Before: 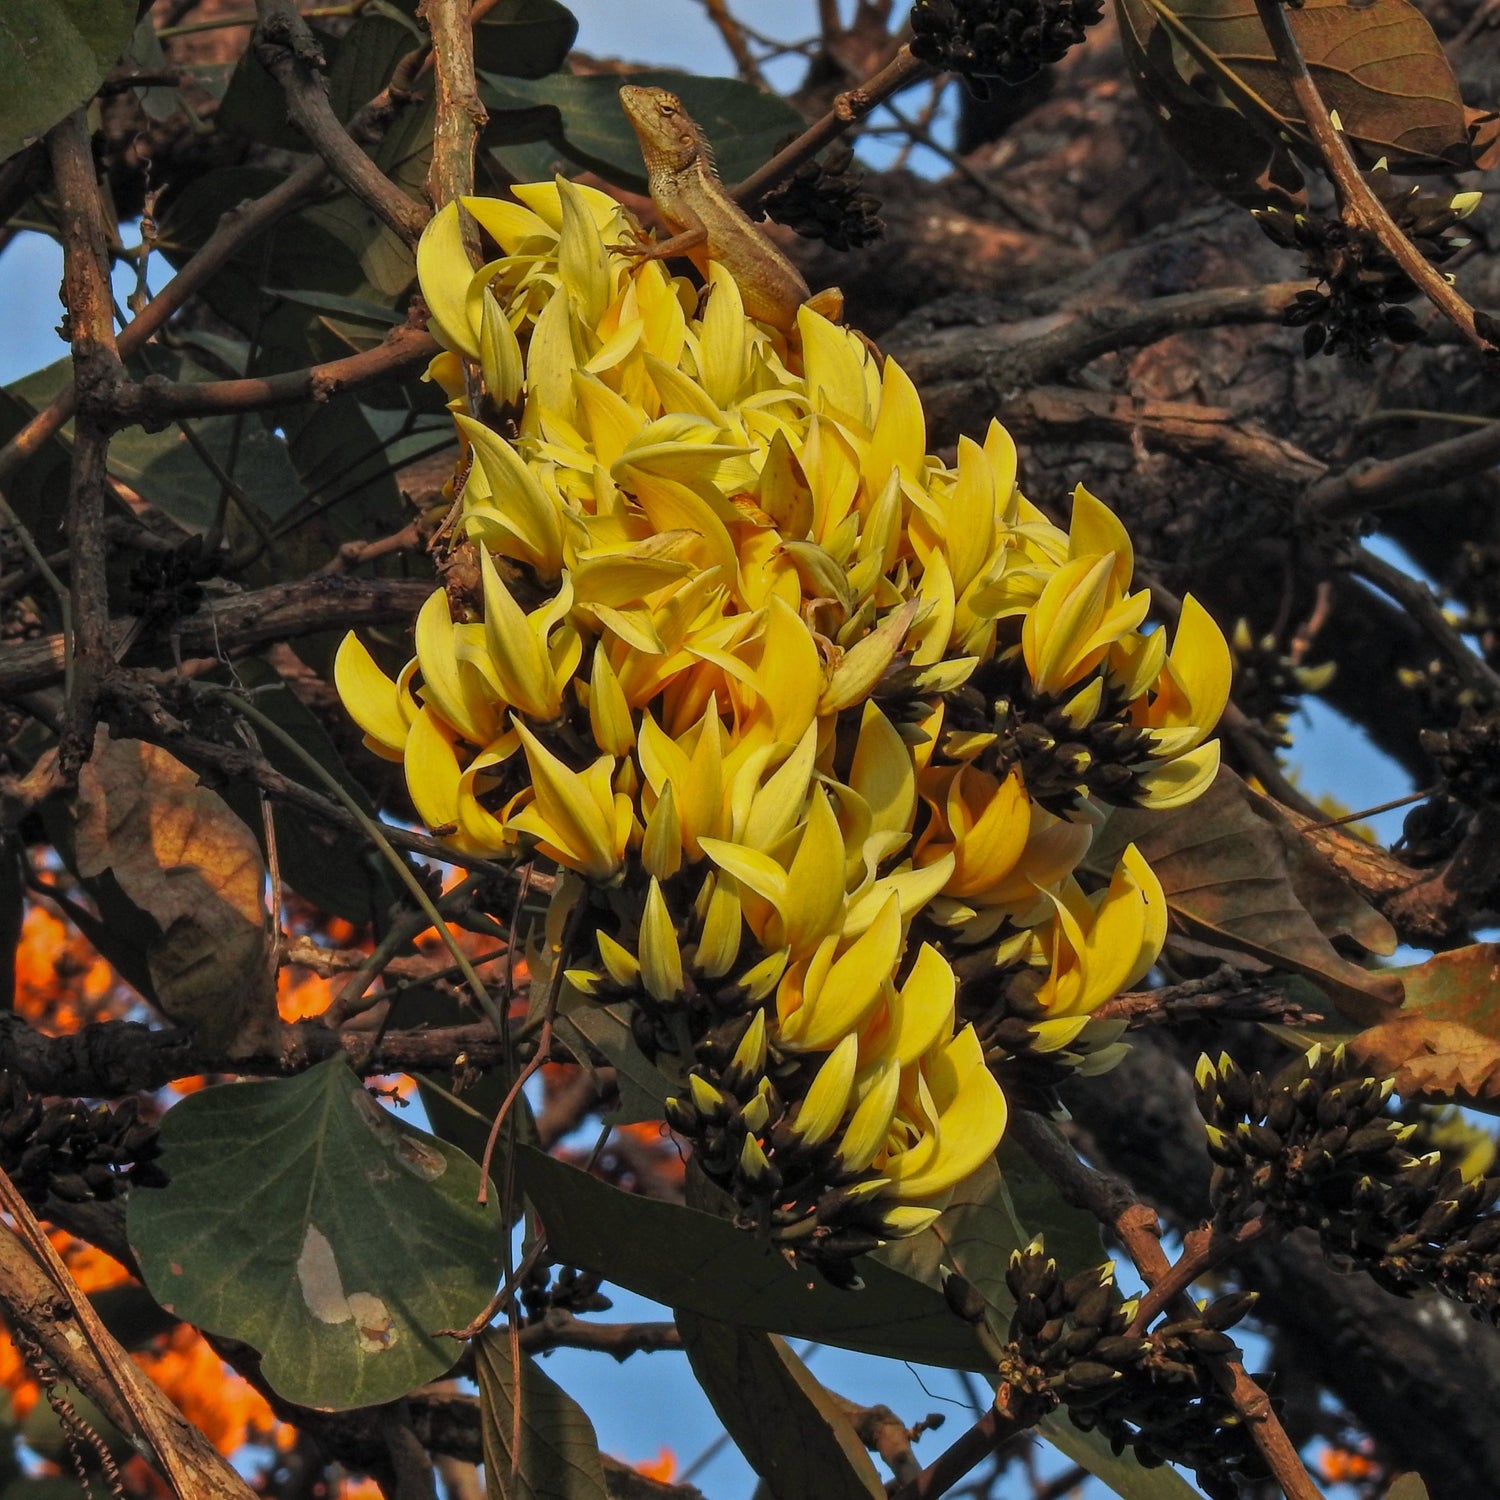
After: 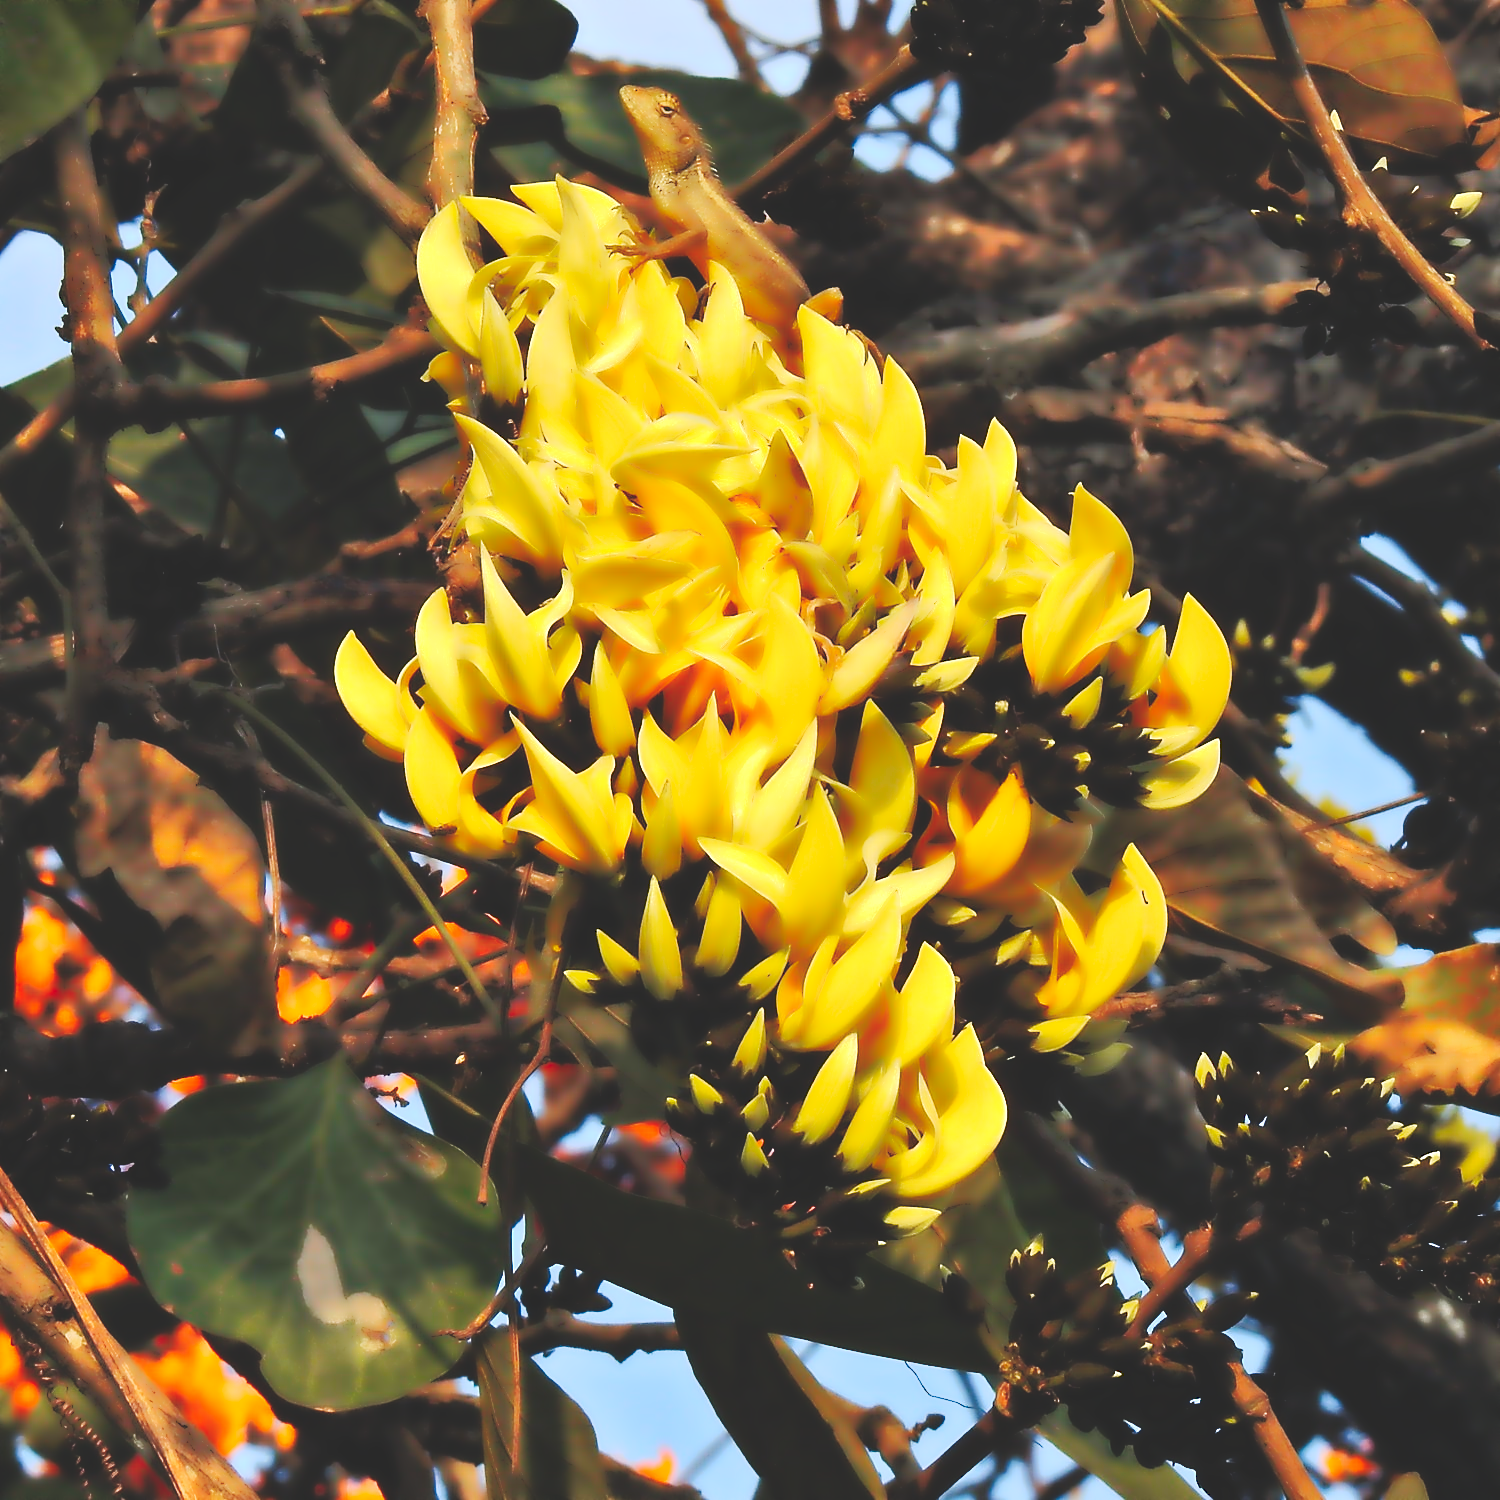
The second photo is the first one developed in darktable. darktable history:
sharpen: on, module defaults
tone curve: curves: ch0 [(0, 0) (0.003, 0.17) (0.011, 0.17) (0.025, 0.17) (0.044, 0.168) (0.069, 0.167) (0.1, 0.173) (0.136, 0.181) (0.177, 0.199) (0.224, 0.226) (0.277, 0.271) (0.335, 0.333) (0.399, 0.419) (0.468, 0.52) (0.543, 0.621) (0.623, 0.716) (0.709, 0.795) (0.801, 0.867) (0.898, 0.914) (1, 1)], preserve colors none
exposure: black level correction 0, exposure 0.877 EV, compensate exposure bias true, compensate highlight preservation false
color correction: saturation 0.98
lowpass: radius 4, soften with bilateral filter, unbound 0
